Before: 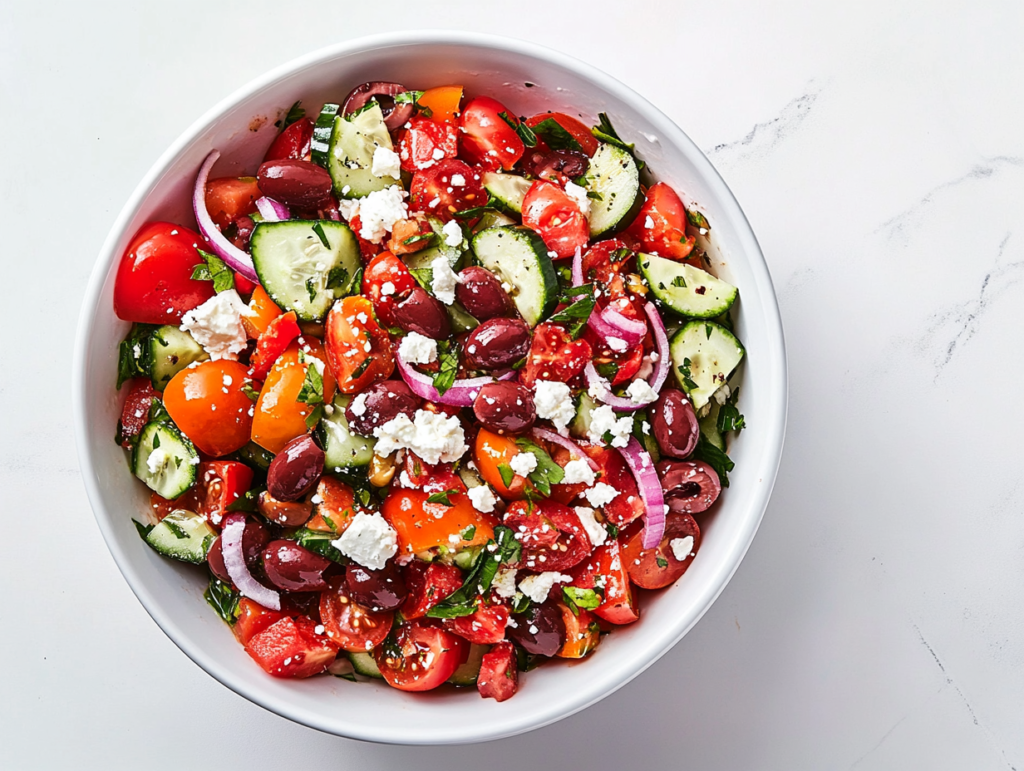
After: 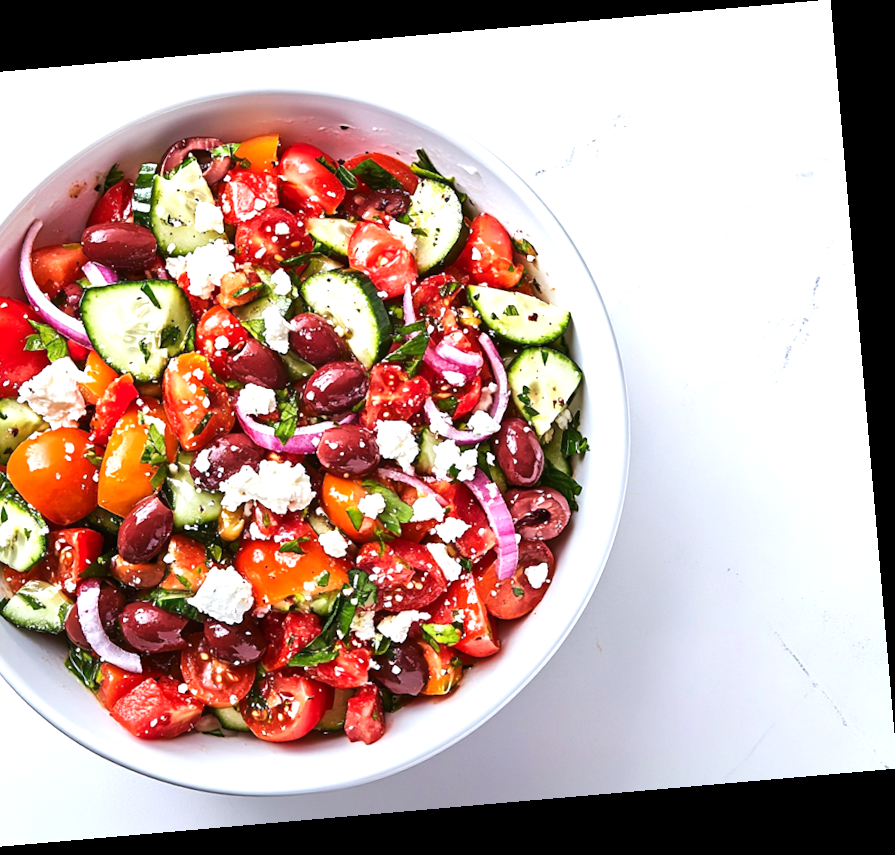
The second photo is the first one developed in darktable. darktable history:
white balance: red 0.976, blue 1.04
exposure: exposure 0.559 EV, compensate highlight preservation false
crop: left 17.582%, bottom 0.031%
rotate and perspective: rotation -4.98°, automatic cropping off
